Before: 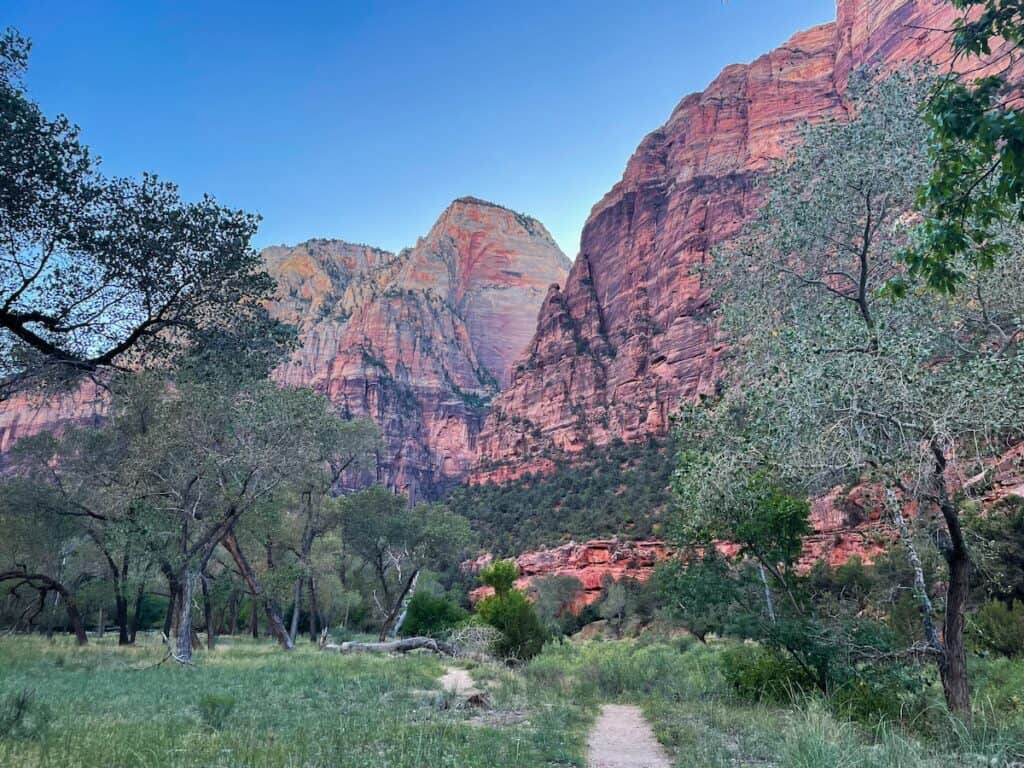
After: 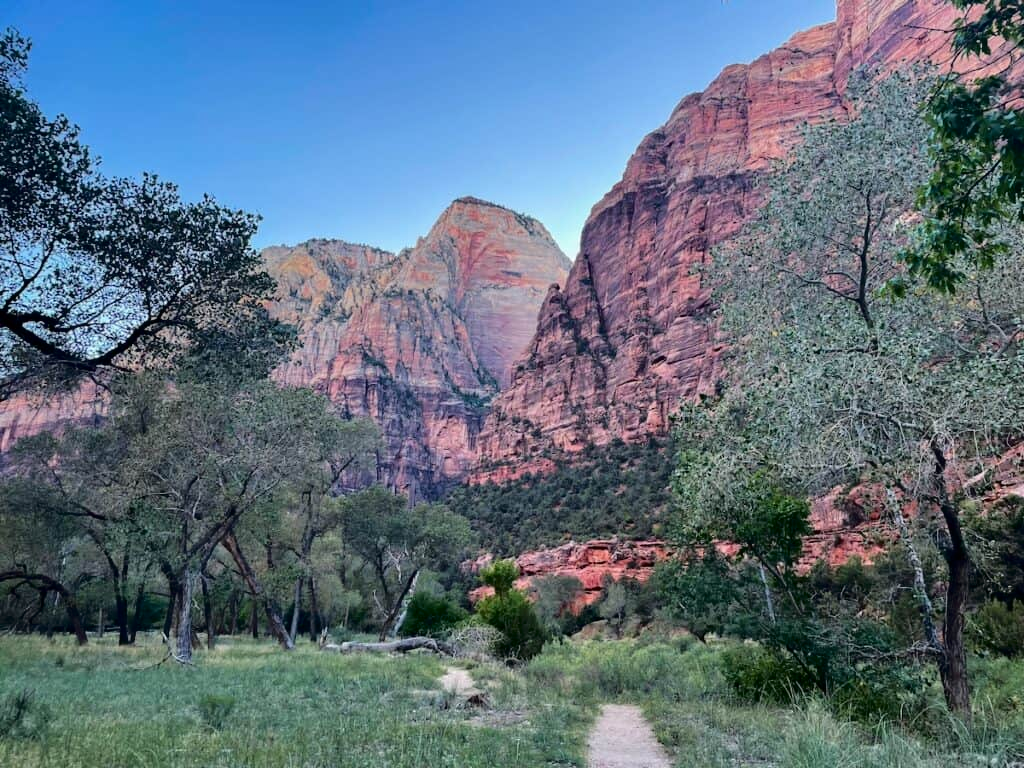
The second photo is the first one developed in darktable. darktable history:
fill light: exposure -2 EV, width 8.6
